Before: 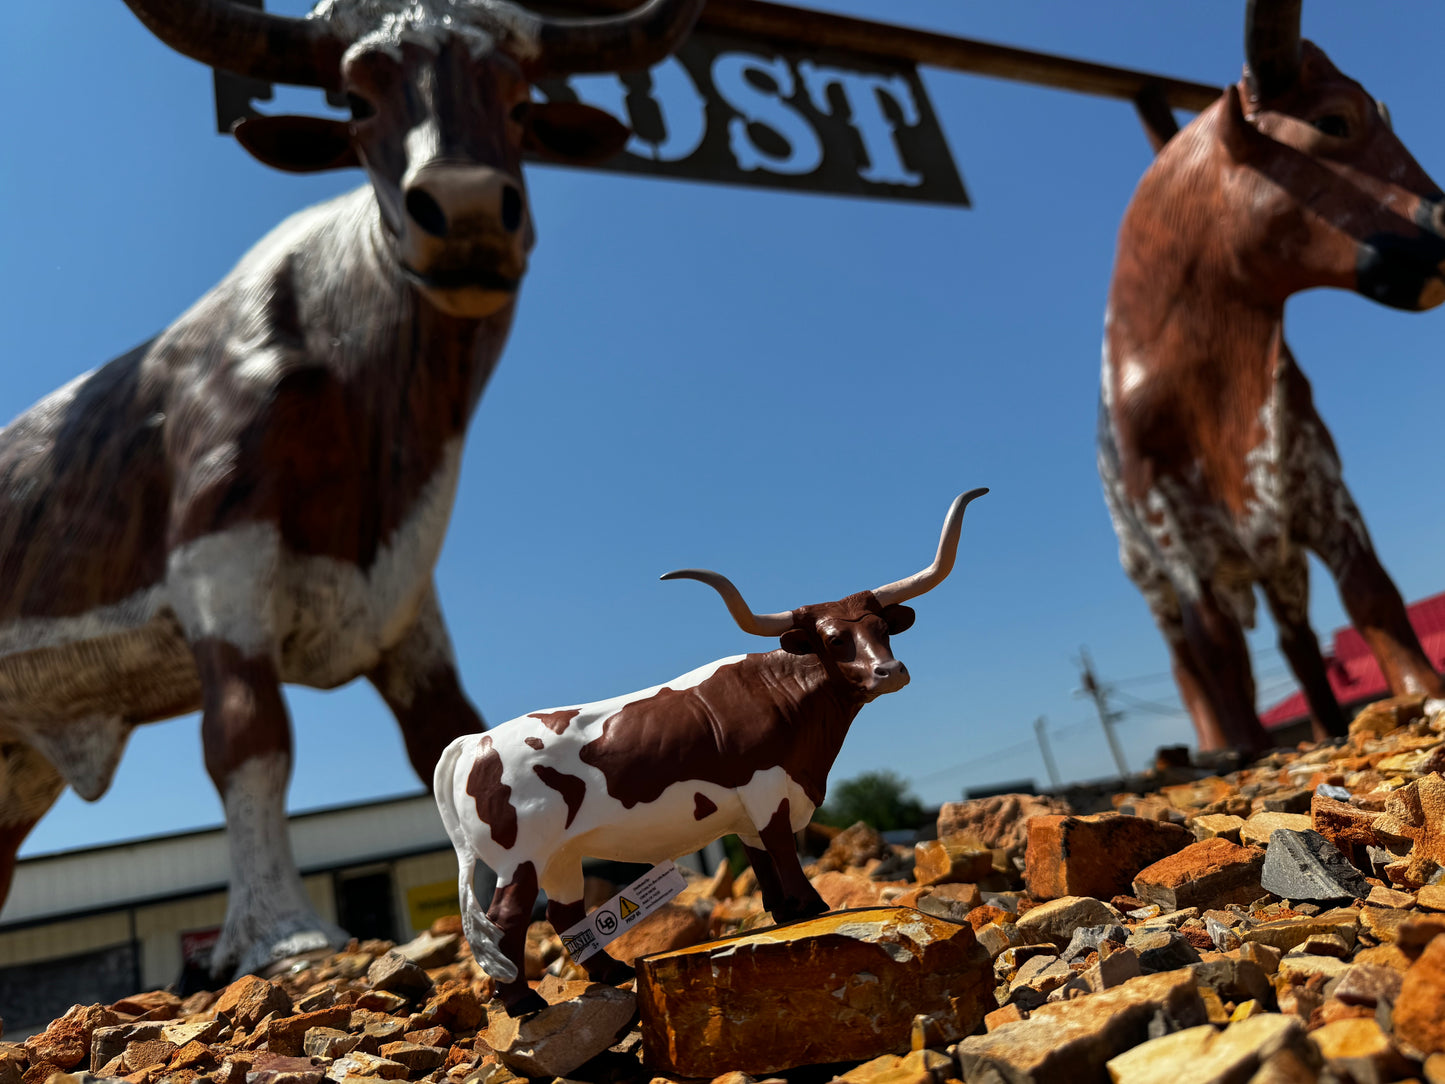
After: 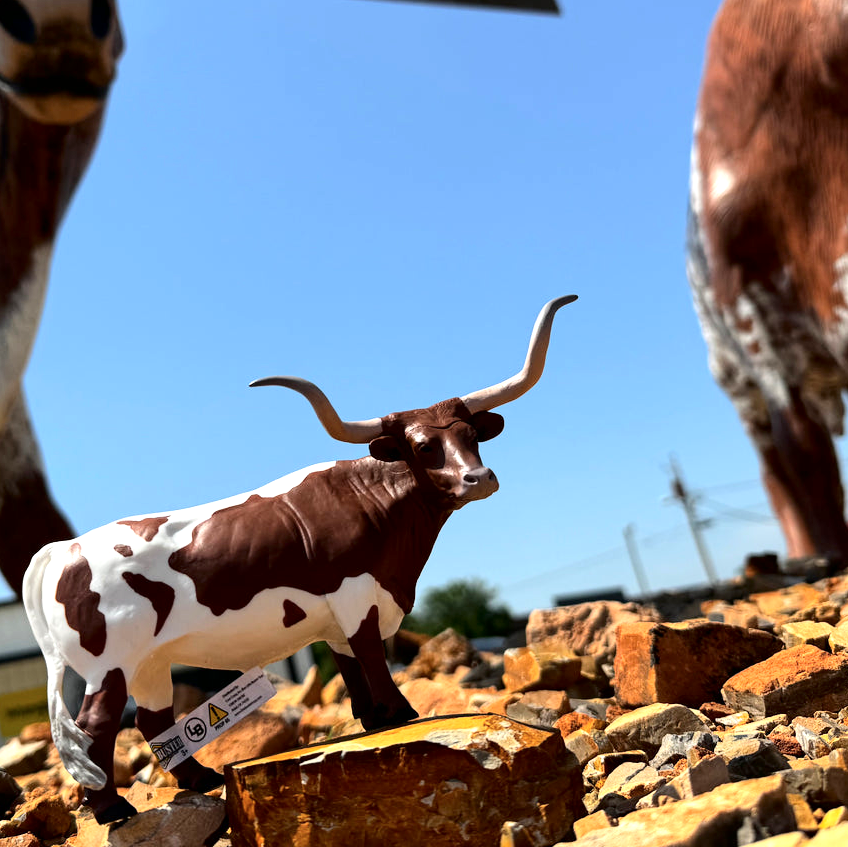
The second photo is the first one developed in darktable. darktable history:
exposure: exposure 0.748 EV, compensate highlight preservation false
crop and rotate: left 28.453%, top 17.85%, right 12.806%, bottom 3.953%
tone curve: curves: ch0 [(0, 0) (0.004, 0.001) (0.133, 0.112) (0.325, 0.362) (0.832, 0.893) (1, 1)], color space Lab, independent channels, preserve colors none
